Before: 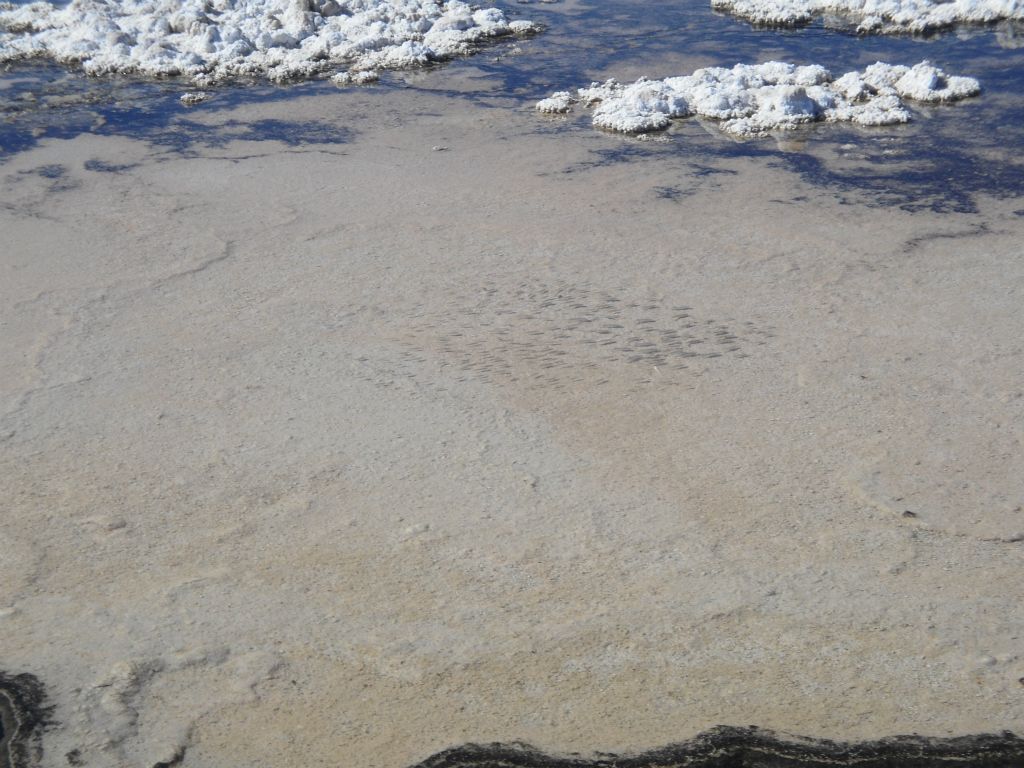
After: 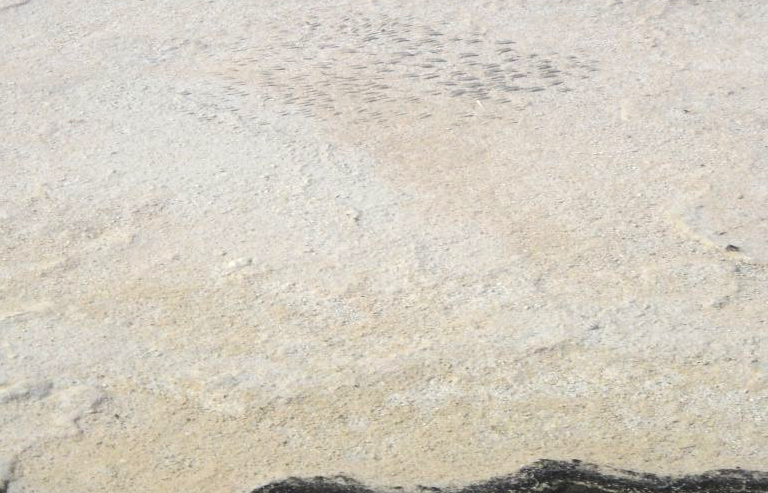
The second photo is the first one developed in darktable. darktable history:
exposure: black level correction 0, exposure 0.895 EV, compensate highlight preservation false
crop and rotate: left 17.358%, top 34.724%, right 7.586%, bottom 0.972%
